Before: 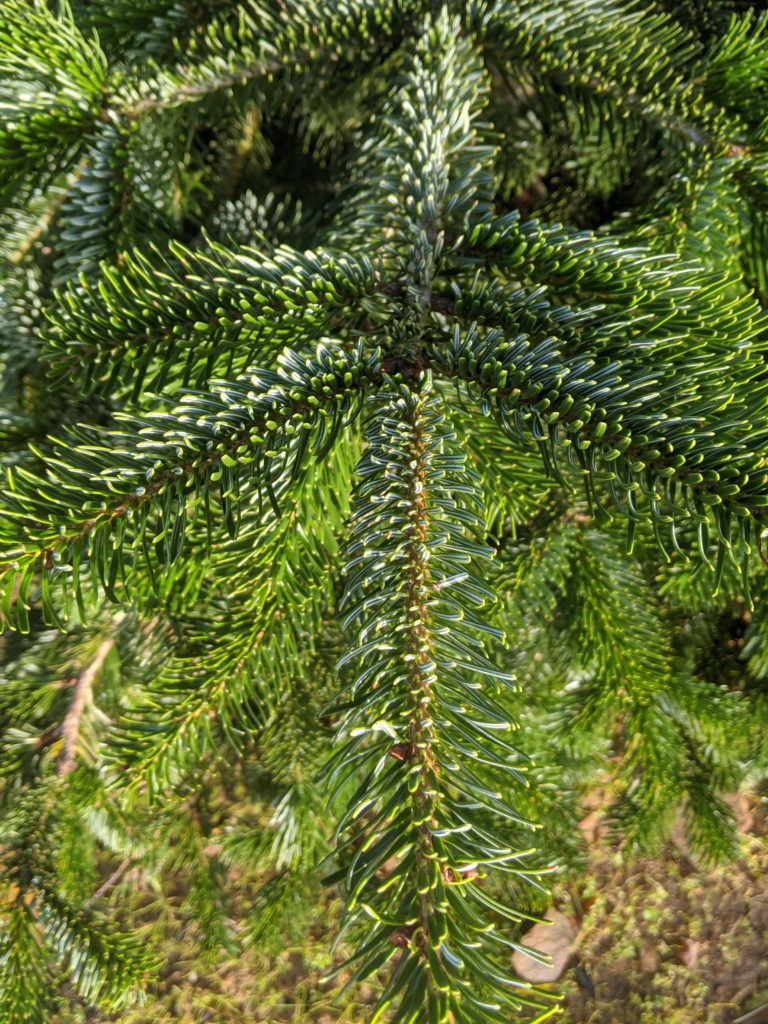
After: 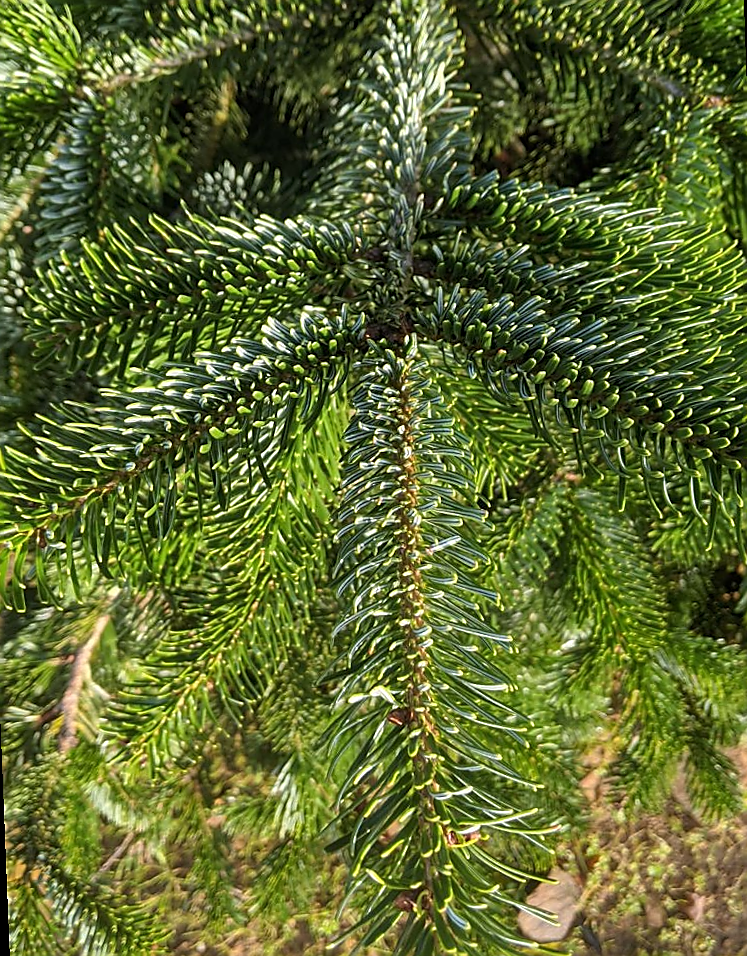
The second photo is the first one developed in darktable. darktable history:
rotate and perspective: rotation -2.12°, lens shift (vertical) 0.009, lens shift (horizontal) -0.008, automatic cropping original format, crop left 0.036, crop right 0.964, crop top 0.05, crop bottom 0.959
sharpen: radius 1.4, amount 1.25, threshold 0.7
